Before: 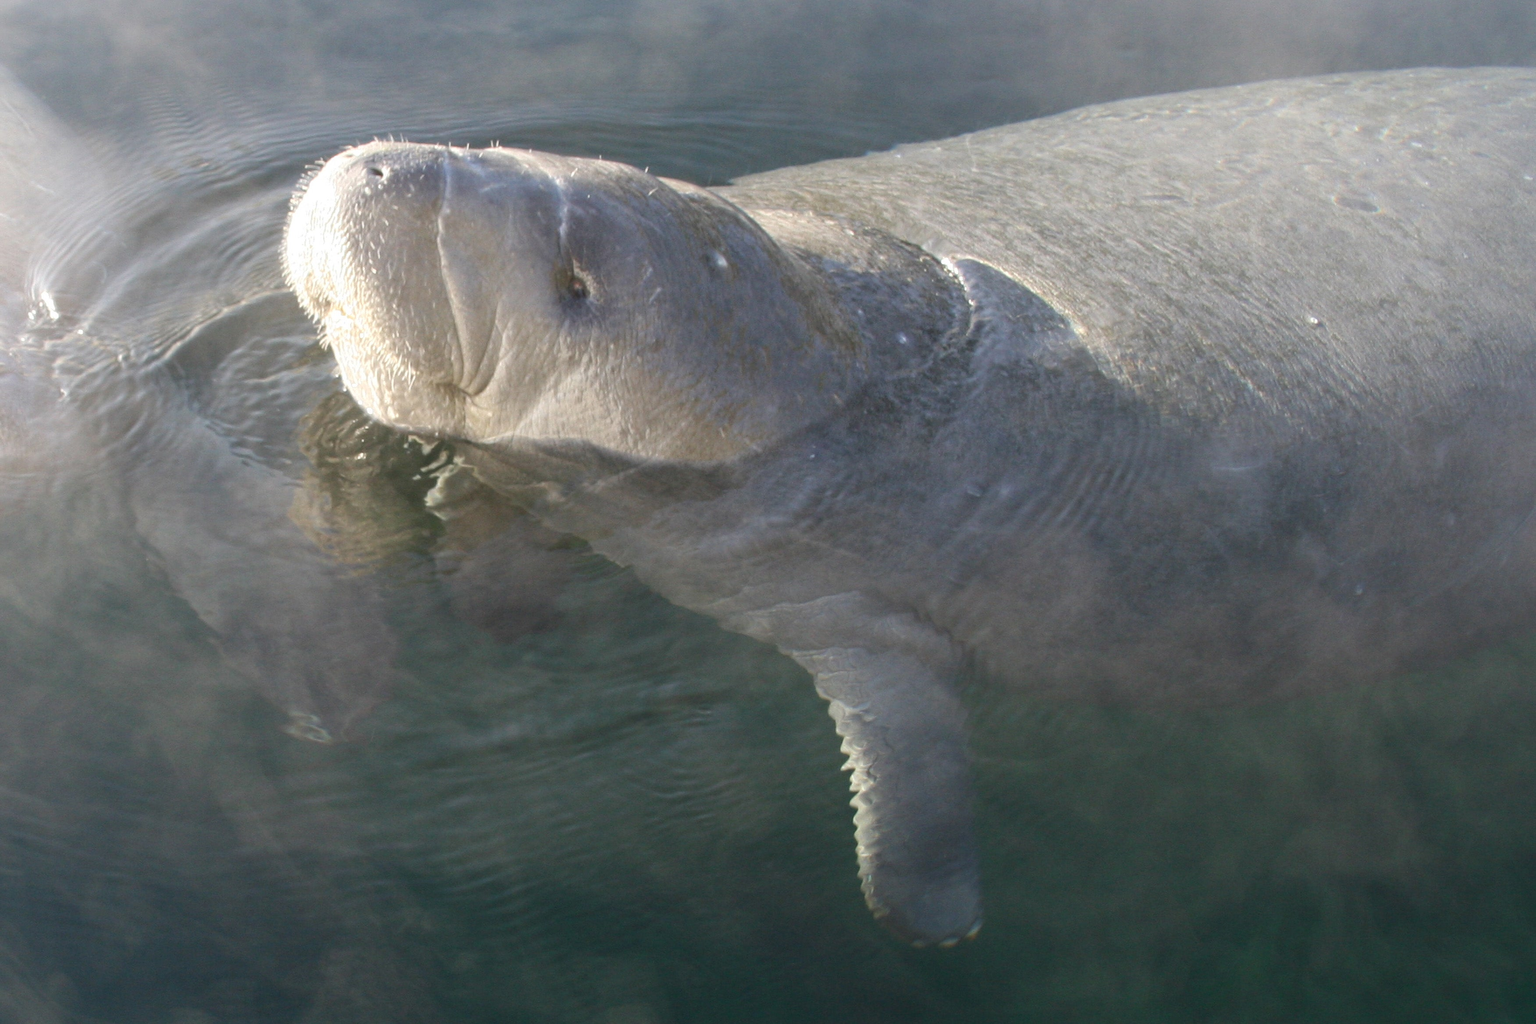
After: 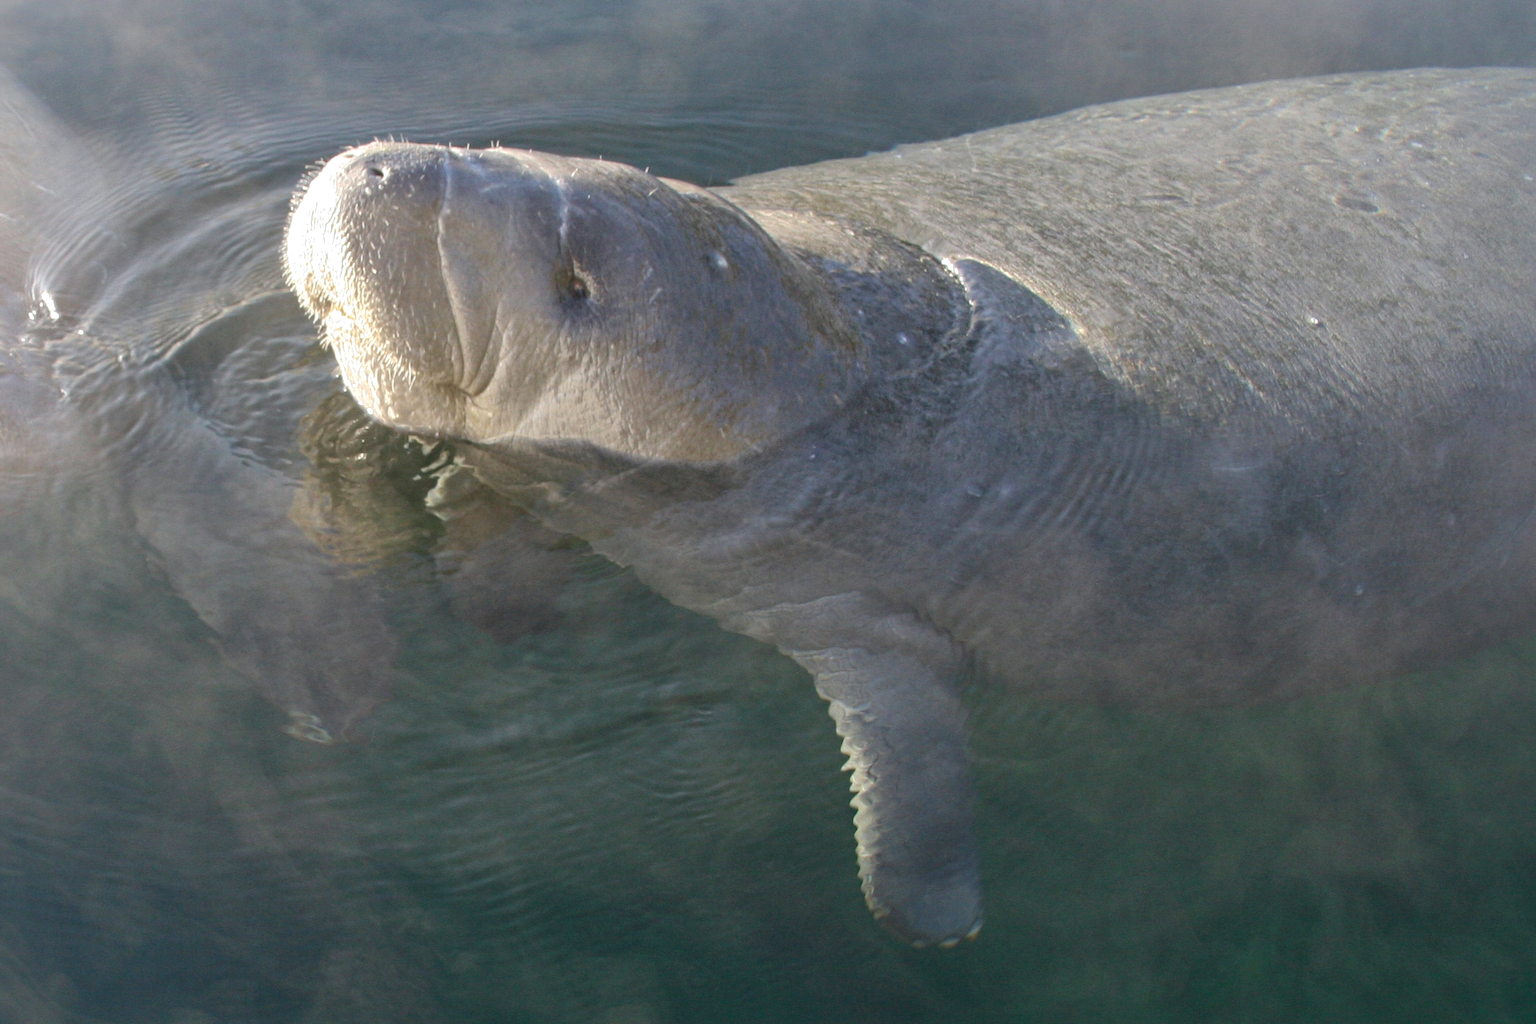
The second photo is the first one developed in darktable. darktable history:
shadows and highlights: shadows 39.8, highlights -60.05
haze removal: compatibility mode true, adaptive false
